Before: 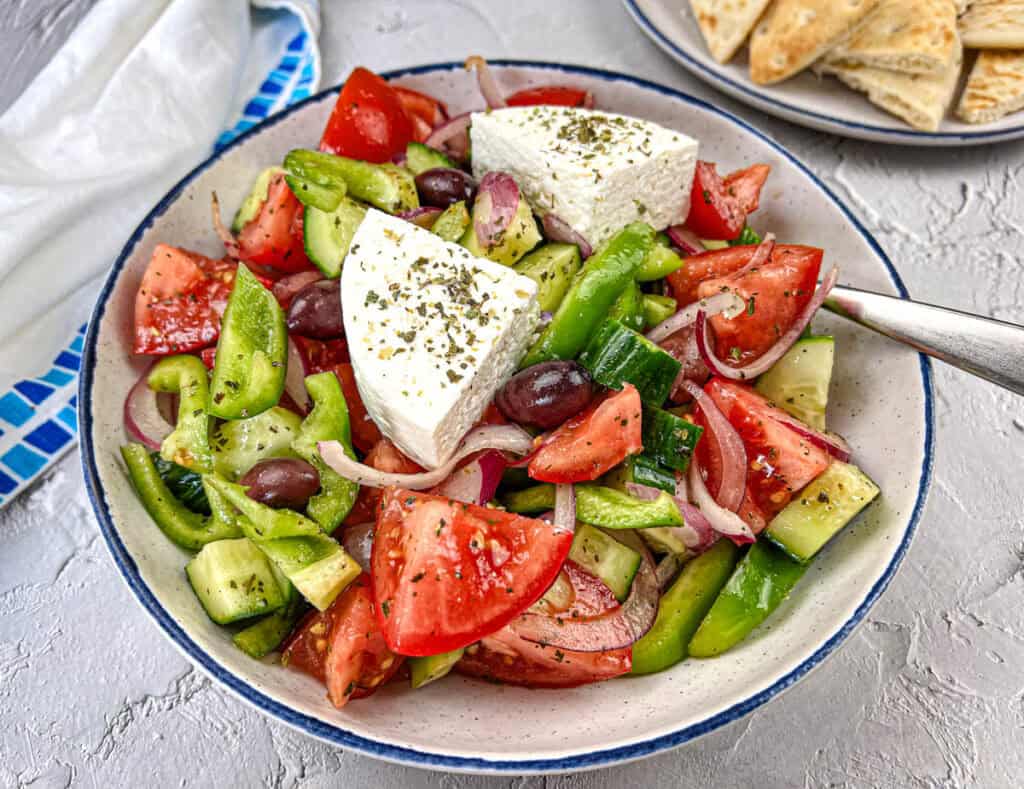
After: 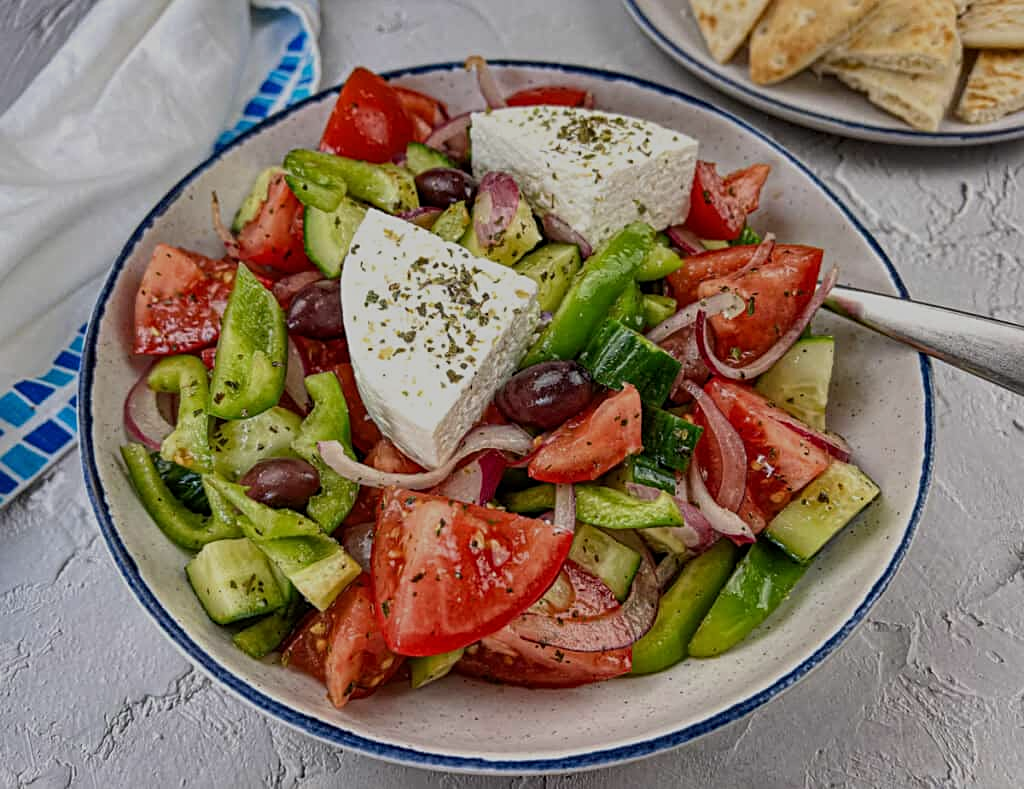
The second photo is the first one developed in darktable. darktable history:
exposure: black level correction 0, exposure -0.822 EV, compensate highlight preservation false
sharpen: radius 2.525, amount 0.325
